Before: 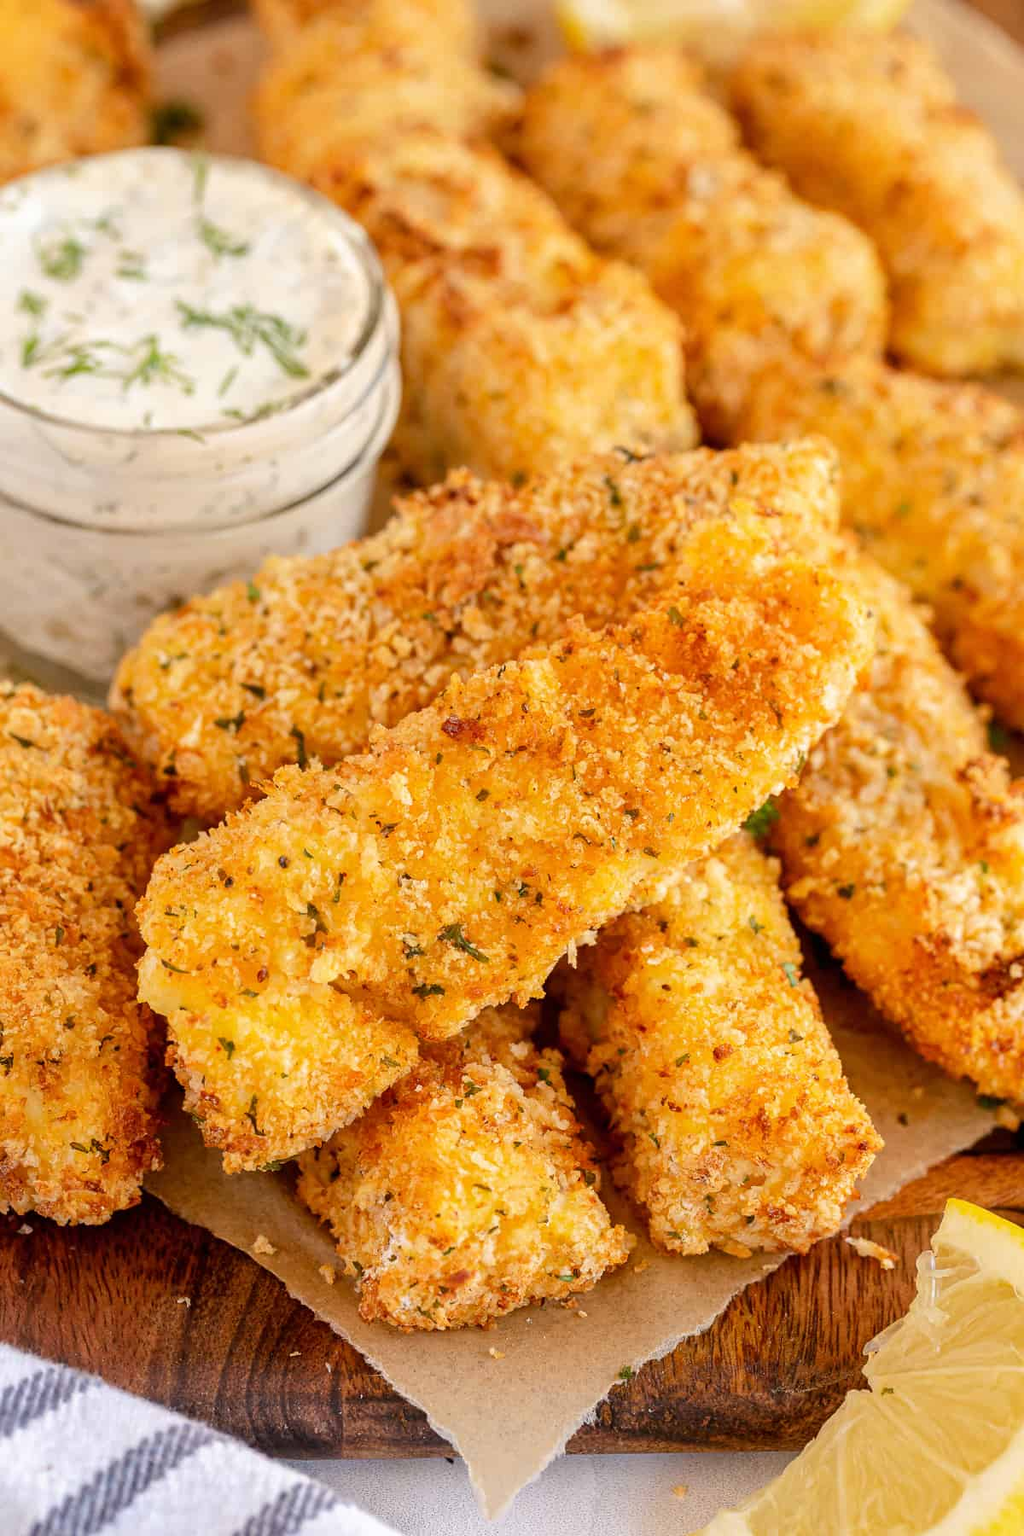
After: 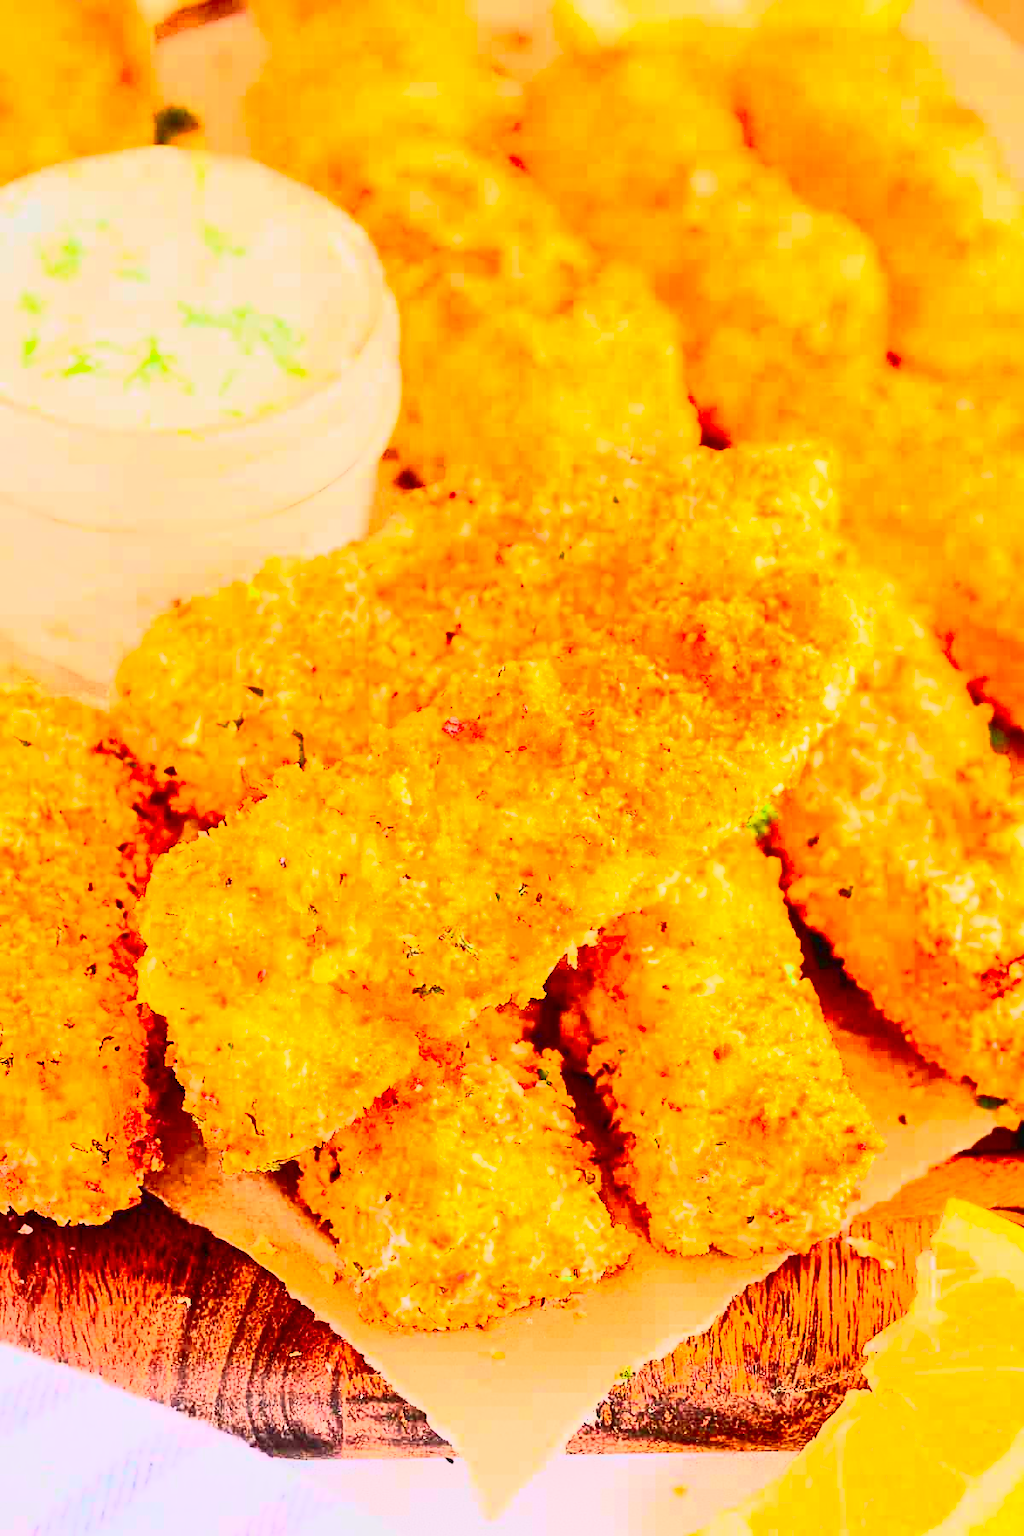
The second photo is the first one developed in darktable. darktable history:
sharpen: amount 0.203
contrast brightness saturation: contrast 0.817, brightness 0.584, saturation 0.59
tone curve: curves: ch0 [(0, 0) (0.091, 0.074) (0.184, 0.168) (0.491, 0.519) (0.748, 0.765) (1, 0.919)]; ch1 [(0, 0) (0.179, 0.173) (0.322, 0.32) (0.424, 0.424) (0.502, 0.504) (0.56, 0.578) (0.631, 0.667) (0.777, 0.806) (1, 1)]; ch2 [(0, 0) (0.434, 0.447) (0.483, 0.487) (0.547, 0.564) (0.676, 0.673) (1, 1)], color space Lab, independent channels, preserve colors none
local contrast: mode bilateral grid, contrast 19, coarseness 50, detail 119%, midtone range 0.2
exposure: black level correction 0, exposure 1.276 EV, compensate highlight preservation false
